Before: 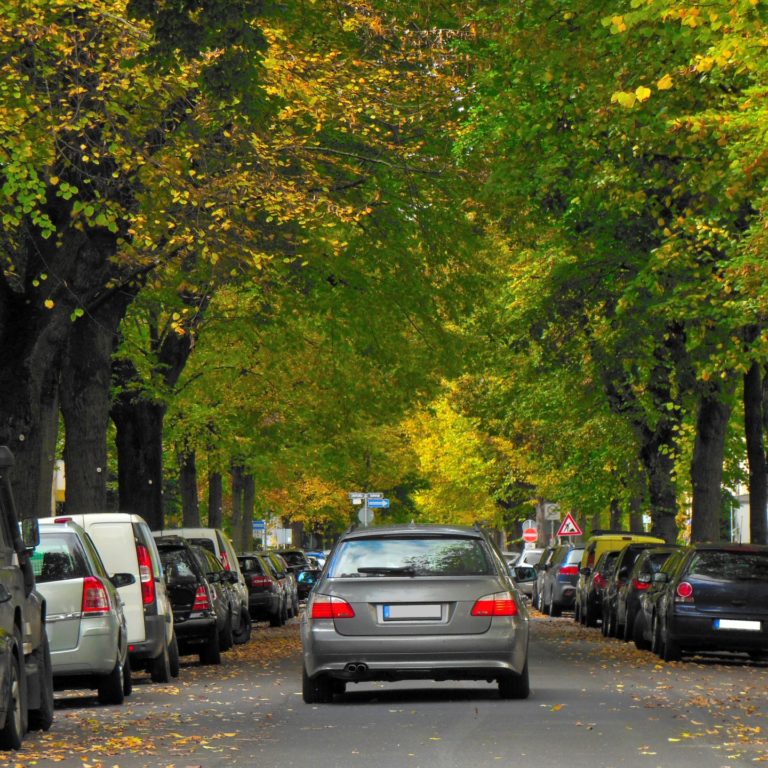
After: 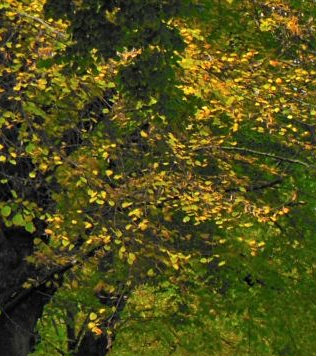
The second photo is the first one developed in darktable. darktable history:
crop and rotate: left 10.925%, top 0.059%, right 47.883%, bottom 53.535%
sharpen: amount 0.217
local contrast: mode bilateral grid, contrast 21, coarseness 50, detail 120%, midtone range 0.2
